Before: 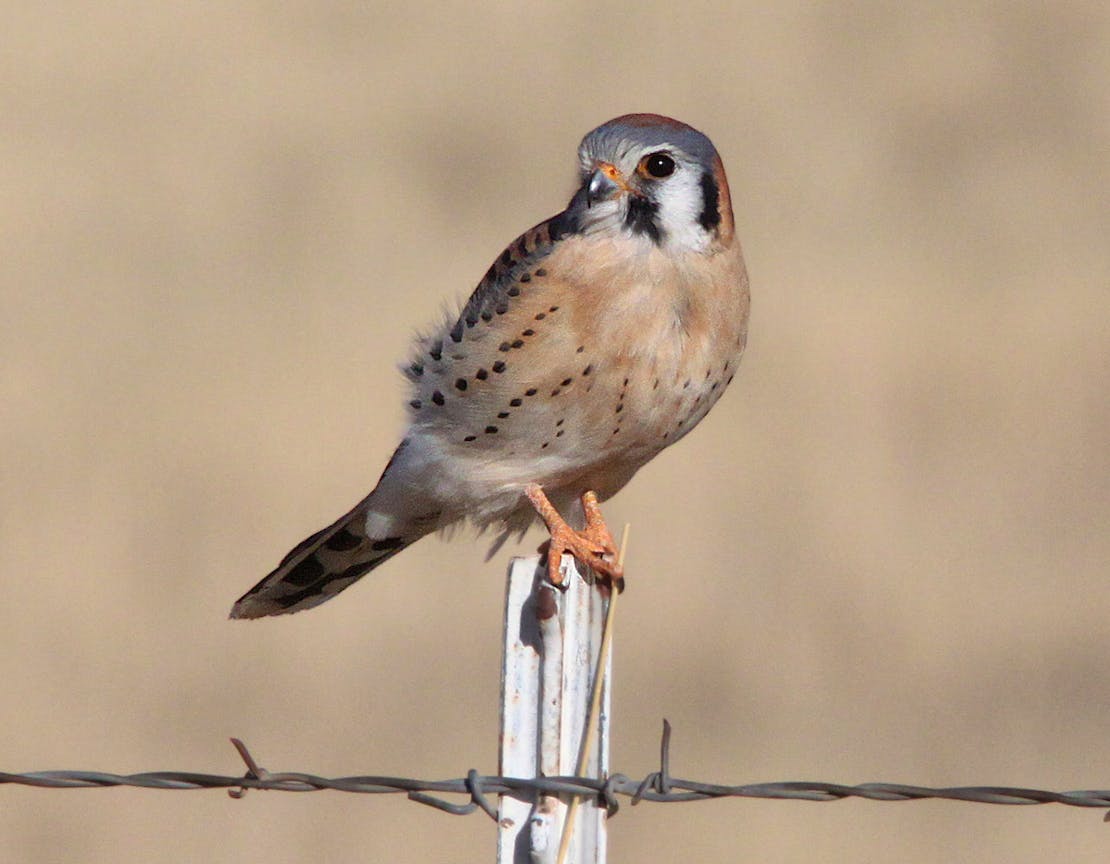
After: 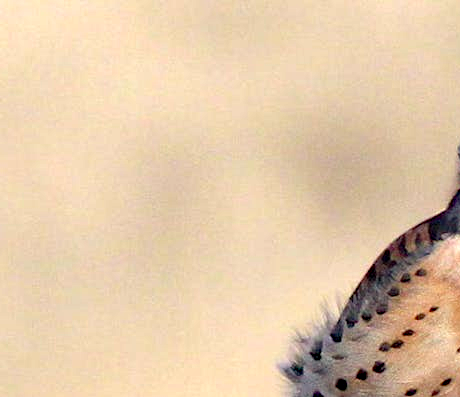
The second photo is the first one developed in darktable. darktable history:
crop and rotate: left 10.82%, top 0.108%, right 47.664%, bottom 53.869%
haze removal: strength 0.287, distance 0.25, compatibility mode true, adaptive false
exposure: exposure 0.769 EV, compensate highlight preservation false
